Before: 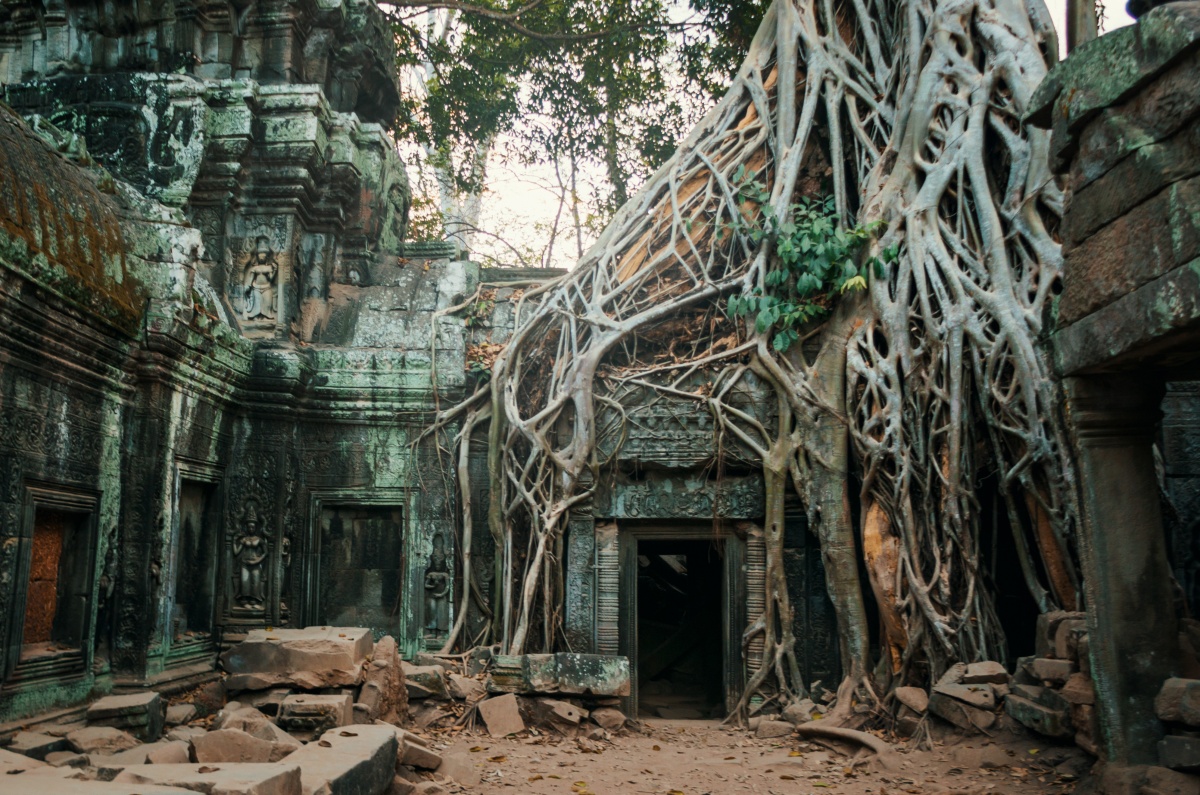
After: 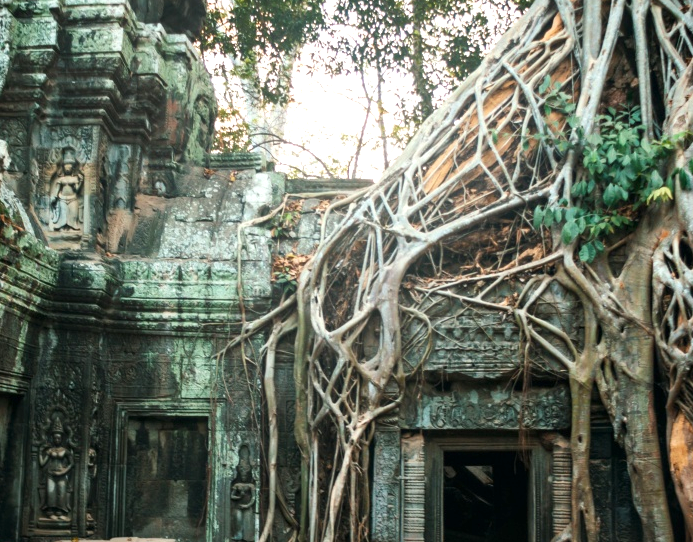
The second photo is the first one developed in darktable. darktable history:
exposure: exposure 0.6 EV, compensate highlight preservation false
crop: left 16.202%, top 11.208%, right 26.045%, bottom 20.557%
